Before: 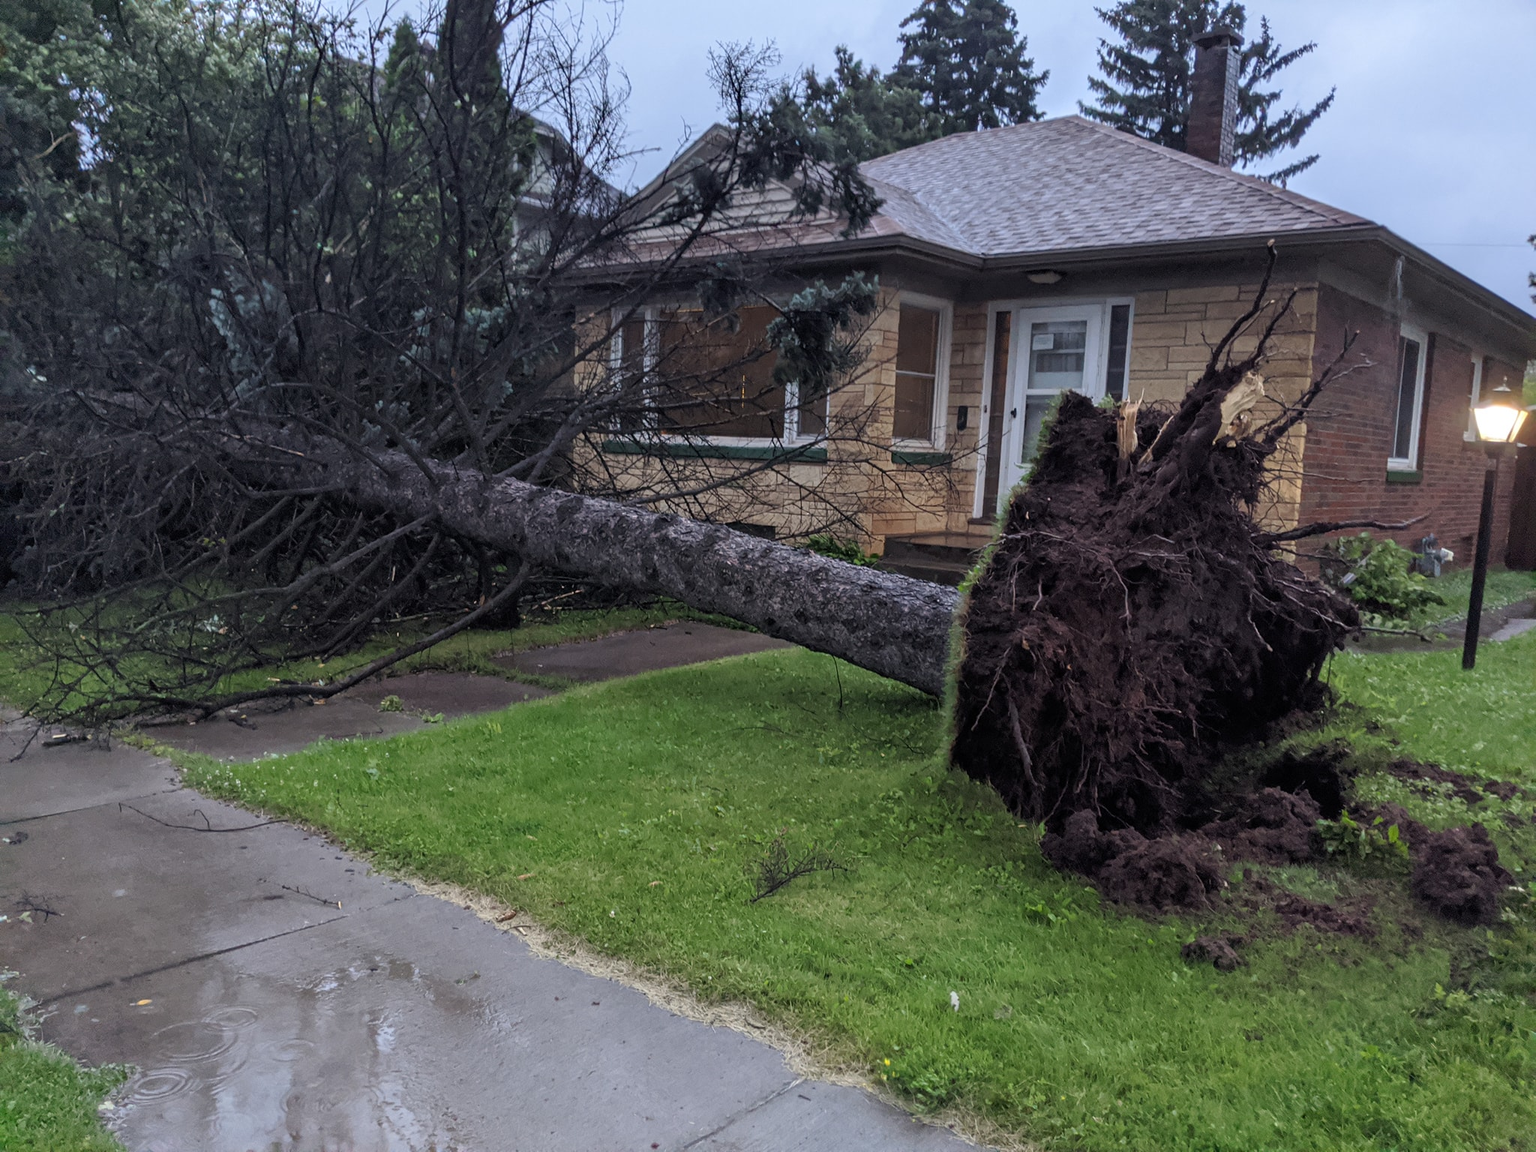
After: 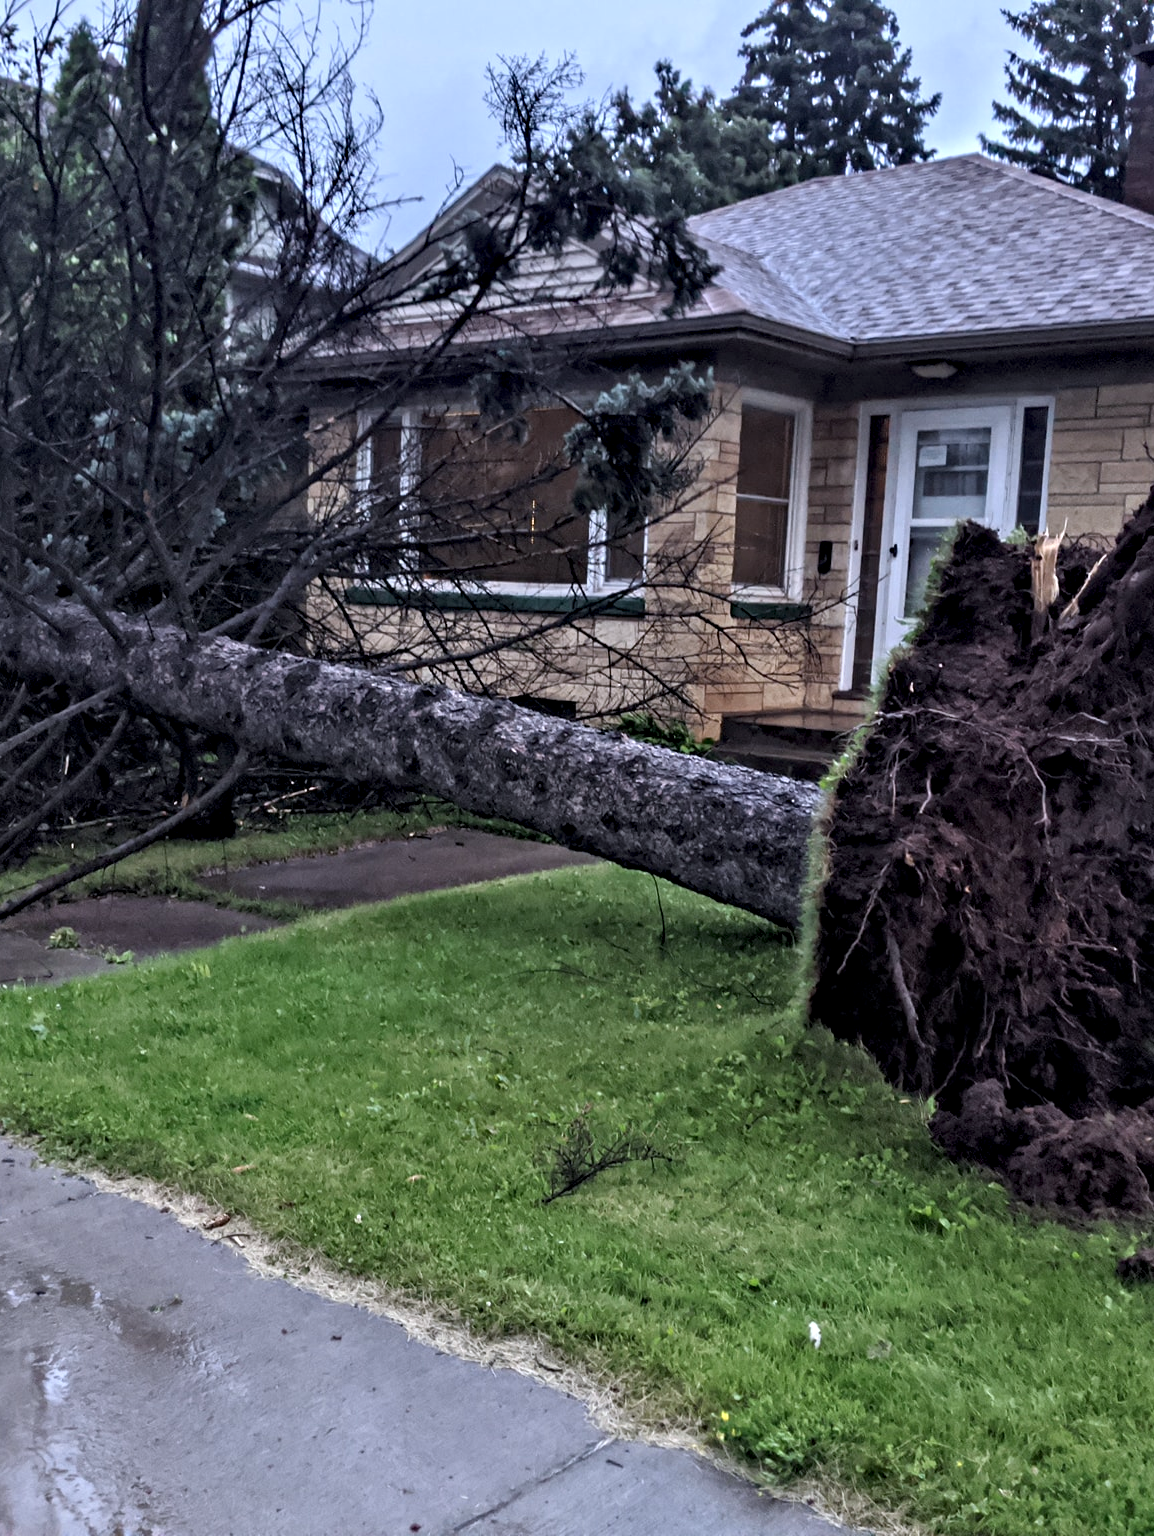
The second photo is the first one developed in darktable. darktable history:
exposure: exposure 0.077 EV, compensate exposure bias true, compensate highlight preservation false
color calibration: illuminant as shot in camera, x 0.358, y 0.373, temperature 4628.91 K
contrast equalizer: y [[0.511, 0.558, 0.631, 0.632, 0.559, 0.512], [0.5 ×6], [0.507, 0.559, 0.627, 0.644, 0.647, 0.647], [0 ×6], [0 ×6]]
crop and rotate: left 22.384%, right 21.226%
